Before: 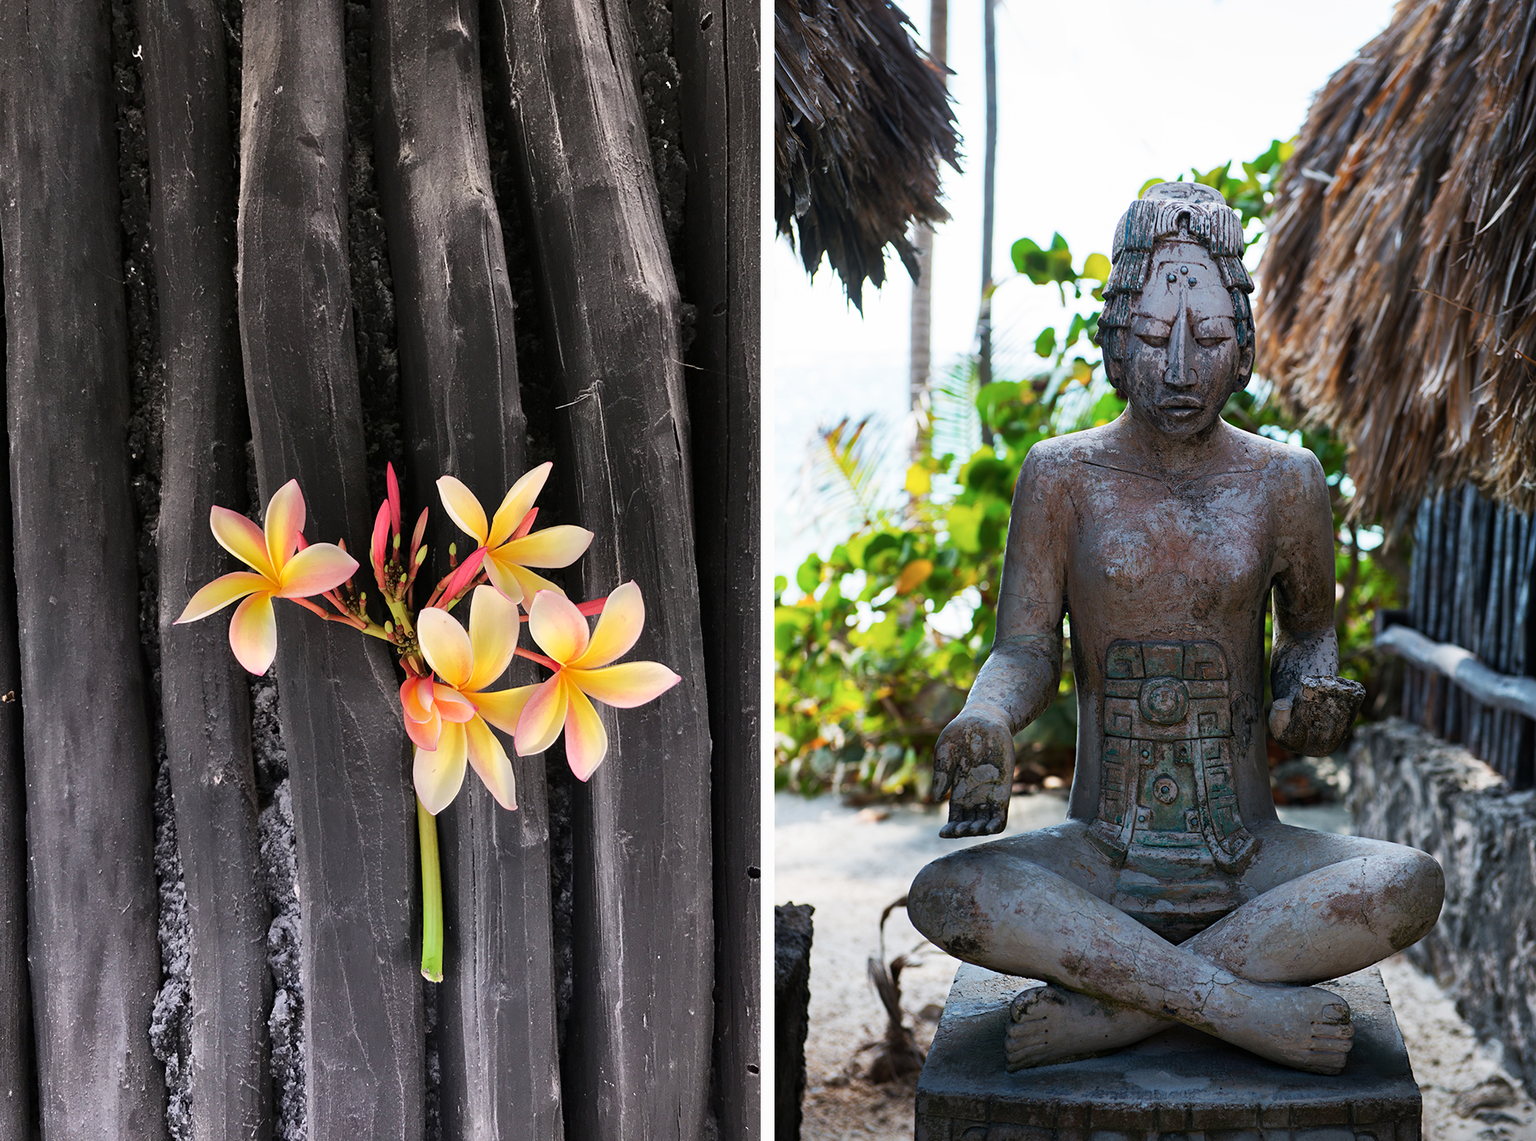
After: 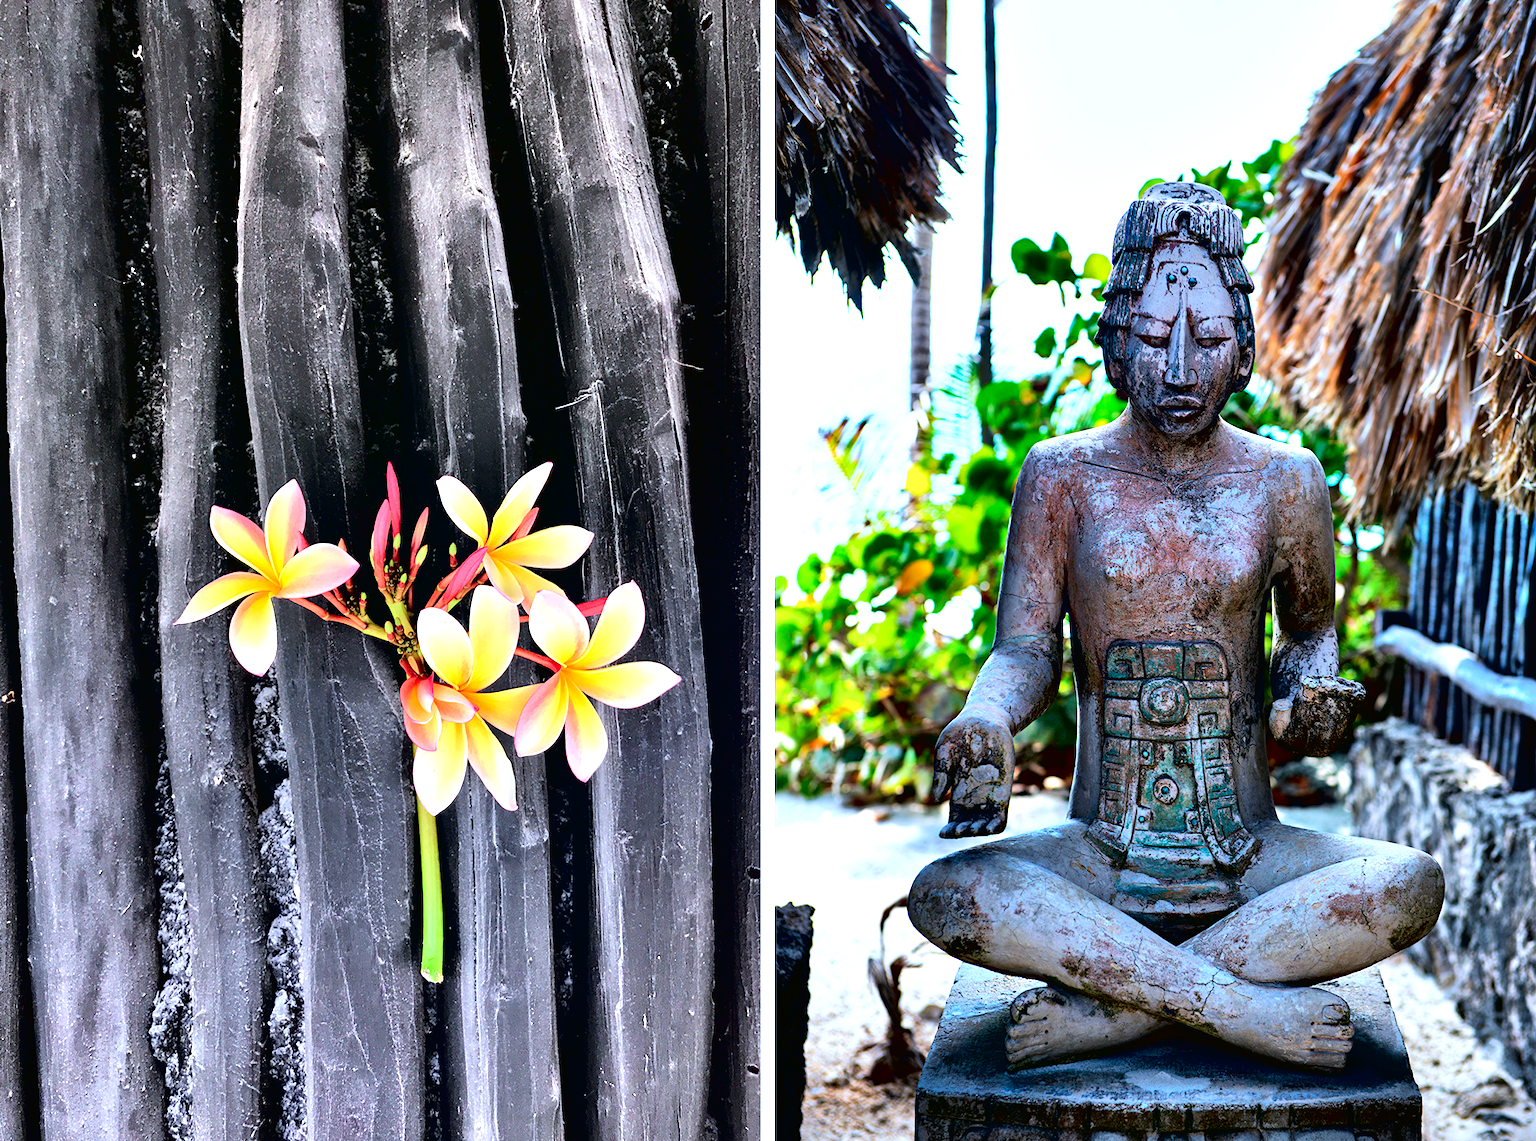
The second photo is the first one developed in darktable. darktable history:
exposure: black level correction 0, exposure 1.1 EV, compensate exposure bias true, compensate highlight preservation false
tone curve: curves: ch0 [(0, 0.013) (0.054, 0.018) (0.205, 0.191) (0.289, 0.292) (0.39, 0.424) (0.493, 0.551) (0.666, 0.743) (0.795, 0.841) (1, 0.998)]; ch1 [(0, 0) (0.385, 0.343) (0.439, 0.415) (0.494, 0.495) (0.501, 0.501) (0.51, 0.509) (0.54, 0.552) (0.586, 0.614) (0.66, 0.706) (0.783, 0.804) (1, 1)]; ch2 [(0, 0) (0.32, 0.281) (0.403, 0.399) (0.441, 0.428) (0.47, 0.469) (0.498, 0.496) (0.524, 0.538) (0.566, 0.579) (0.633, 0.665) (0.7, 0.711) (1, 1)], color space Lab, independent channels, preserve colors none
contrast equalizer: octaves 7, y [[0.627 ×6], [0.563 ×6], [0 ×6], [0 ×6], [0 ×6]]
shadows and highlights: soften with gaussian
tone equalizer: -8 EV -0.002 EV, -7 EV 0.005 EV, -6 EV -0.008 EV, -5 EV 0.007 EV, -4 EV -0.042 EV, -3 EV -0.233 EV, -2 EV -0.662 EV, -1 EV -0.983 EV, +0 EV -0.969 EV, smoothing diameter 2%, edges refinement/feathering 20, mask exposure compensation -1.57 EV, filter diffusion 5
color calibration: x 0.37, y 0.382, temperature 4313.32 K
